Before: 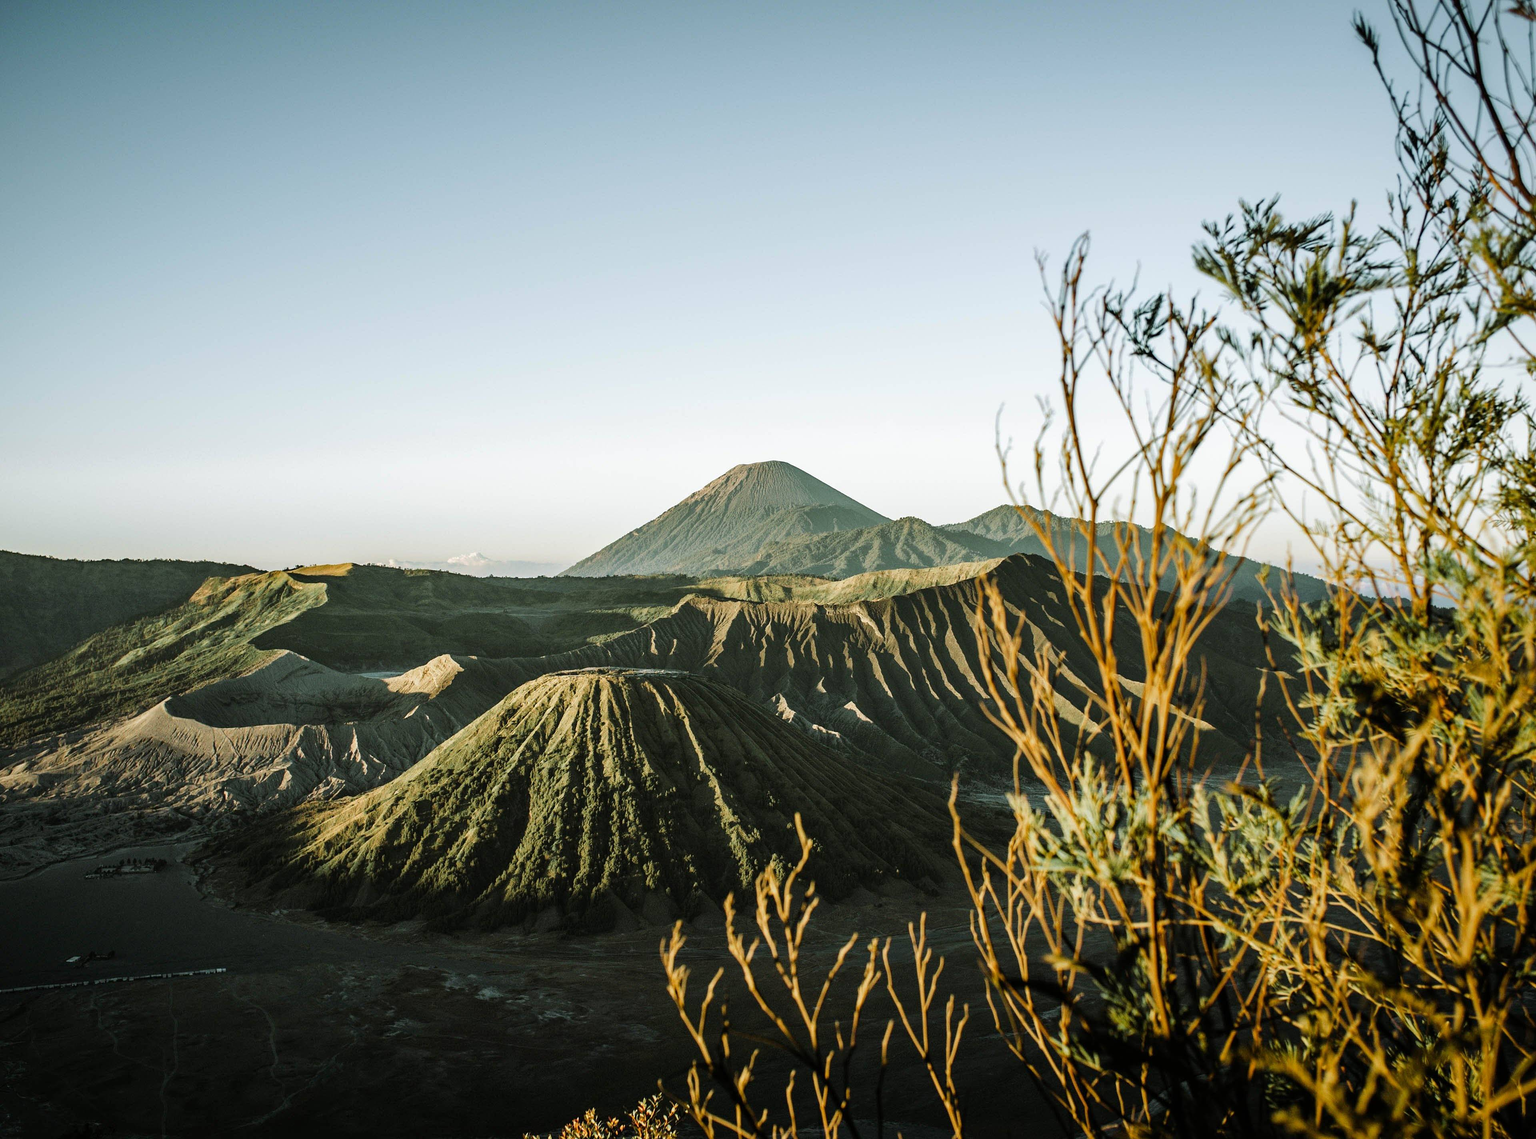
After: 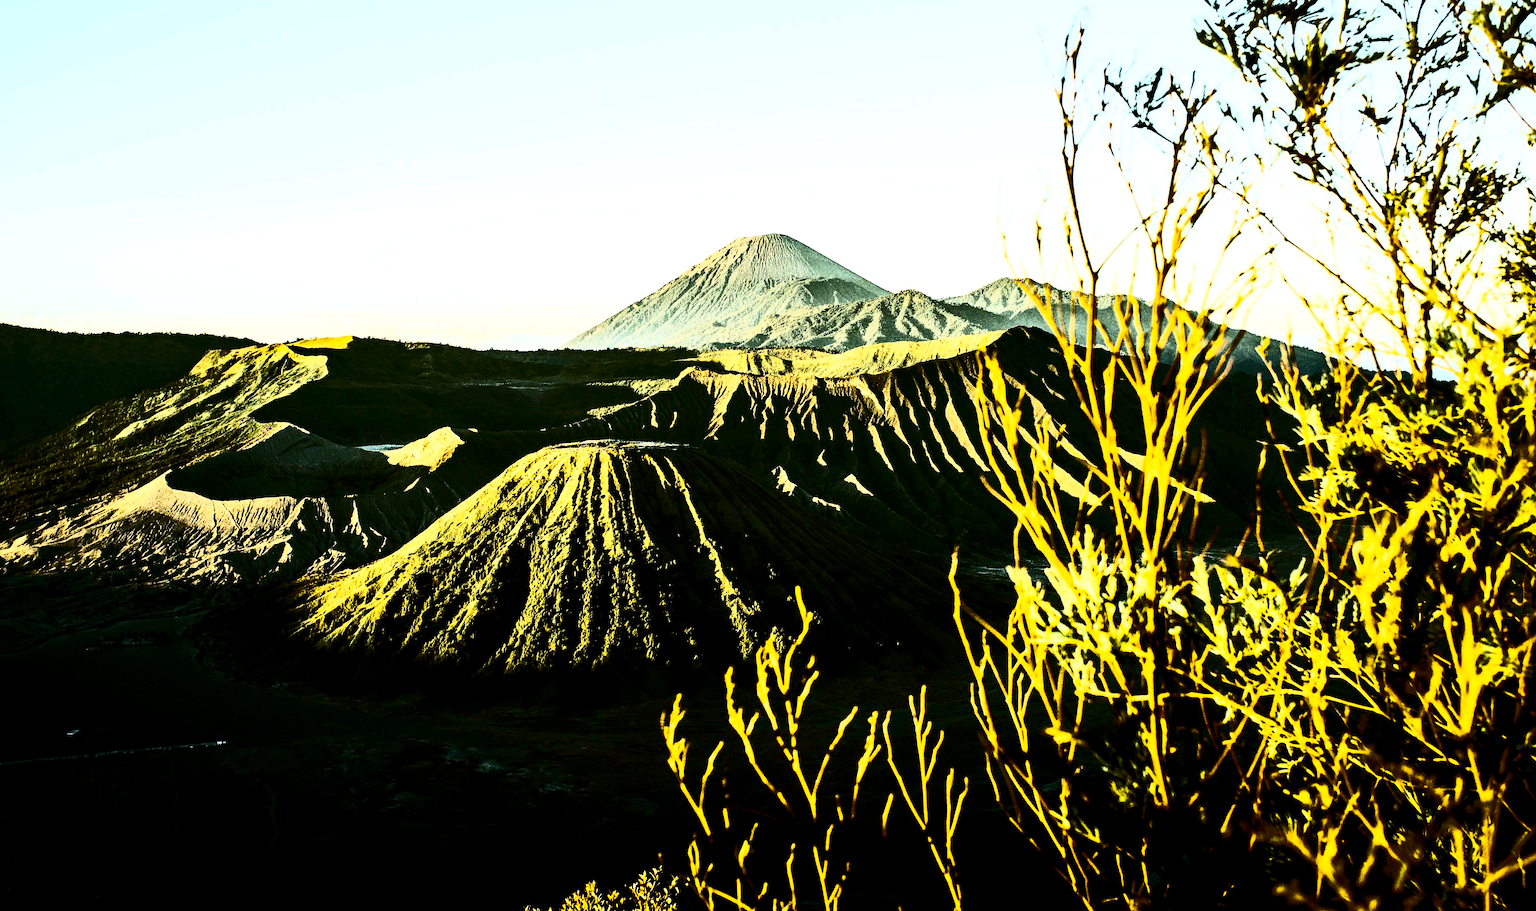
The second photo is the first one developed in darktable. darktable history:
crop and rotate: top 19.998%
contrast brightness saturation: contrast 0.93, brightness 0.2
color contrast: green-magenta contrast 0.85, blue-yellow contrast 1.25, unbound 0
tone equalizer: -8 EV -0.75 EV, -7 EV -0.7 EV, -6 EV -0.6 EV, -5 EV -0.4 EV, -3 EV 0.4 EV, -2 EV 0.6 EV, -1 EV 0.7 EV, +0 EV 0.75 EV, edges refinement/feathering 500, mask exposure compensation -1.57 EV, preserve details no
exposure: black level correction 0.011, compensate highlight preservation false
velvia: on, module defaults
color balance rgb: linear chroma grading › global chroma 33.4%
